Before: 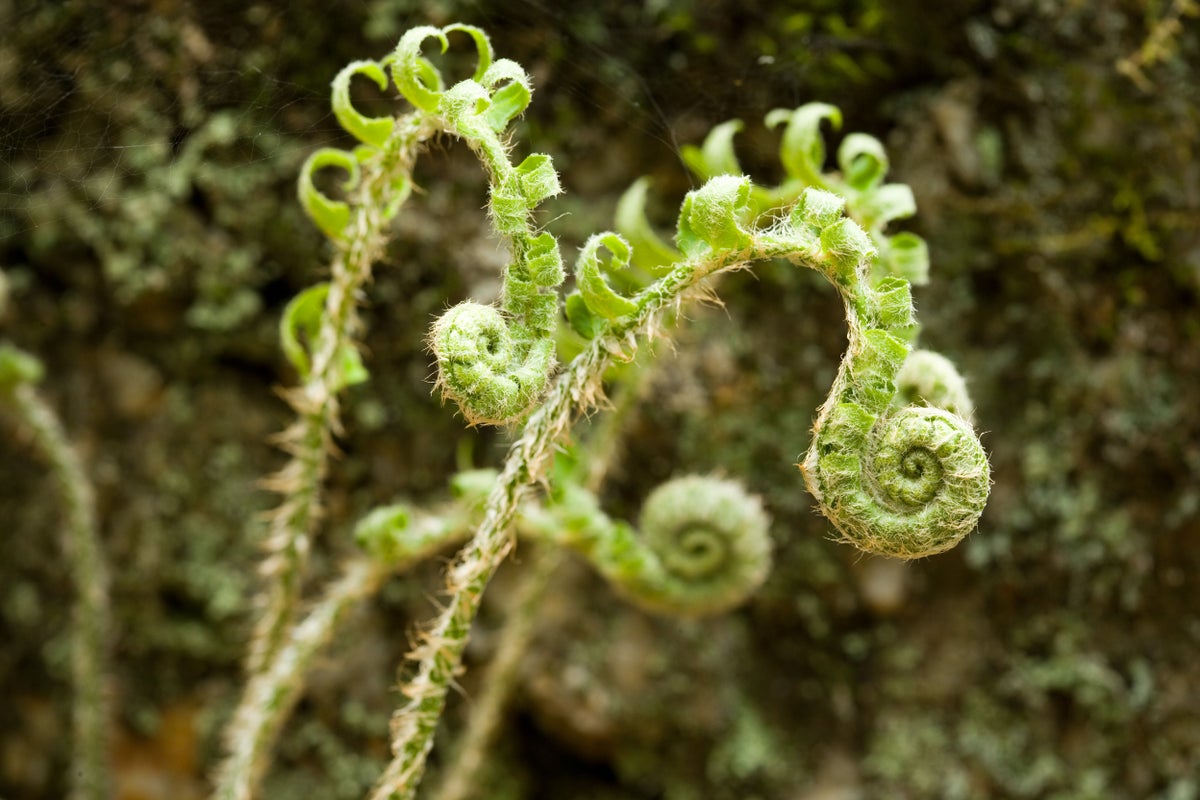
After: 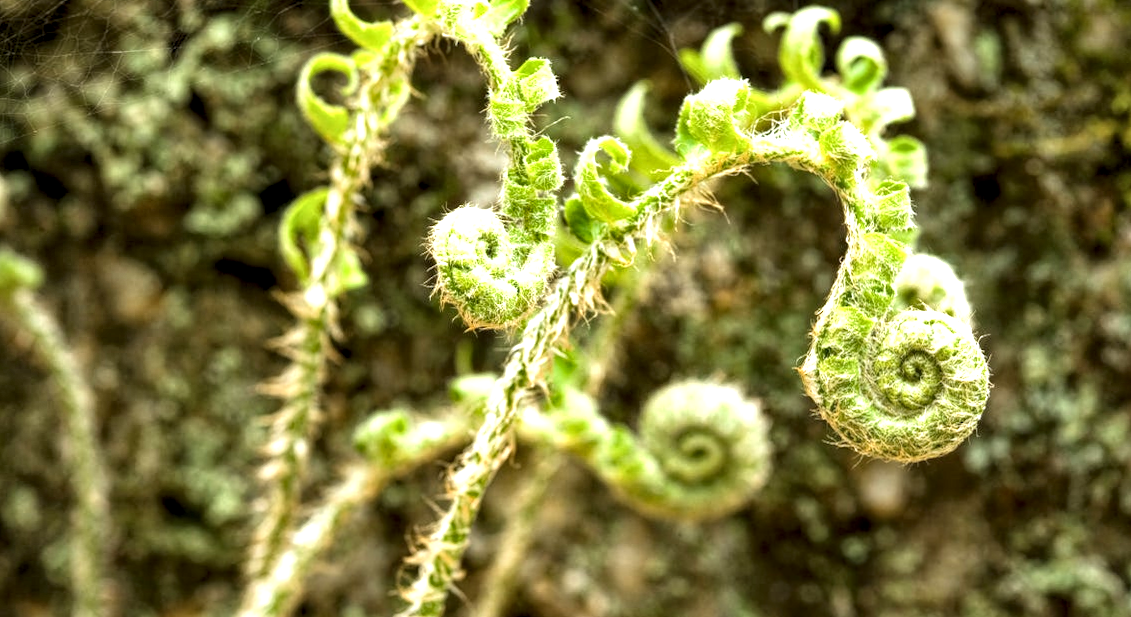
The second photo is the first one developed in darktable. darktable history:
local contrast: highlights 105%, shadows 99%, detail 199%, midtone range 0.2
shadows and highlights: soften with gaussian
exposure: black level correction 0, exposure 0.692 EV, compensate exposure bias true, compensate highlight preservation false
crop and rotate: angle 0.106°, top 11.919%, right 5.443%, bottom 10.712%
